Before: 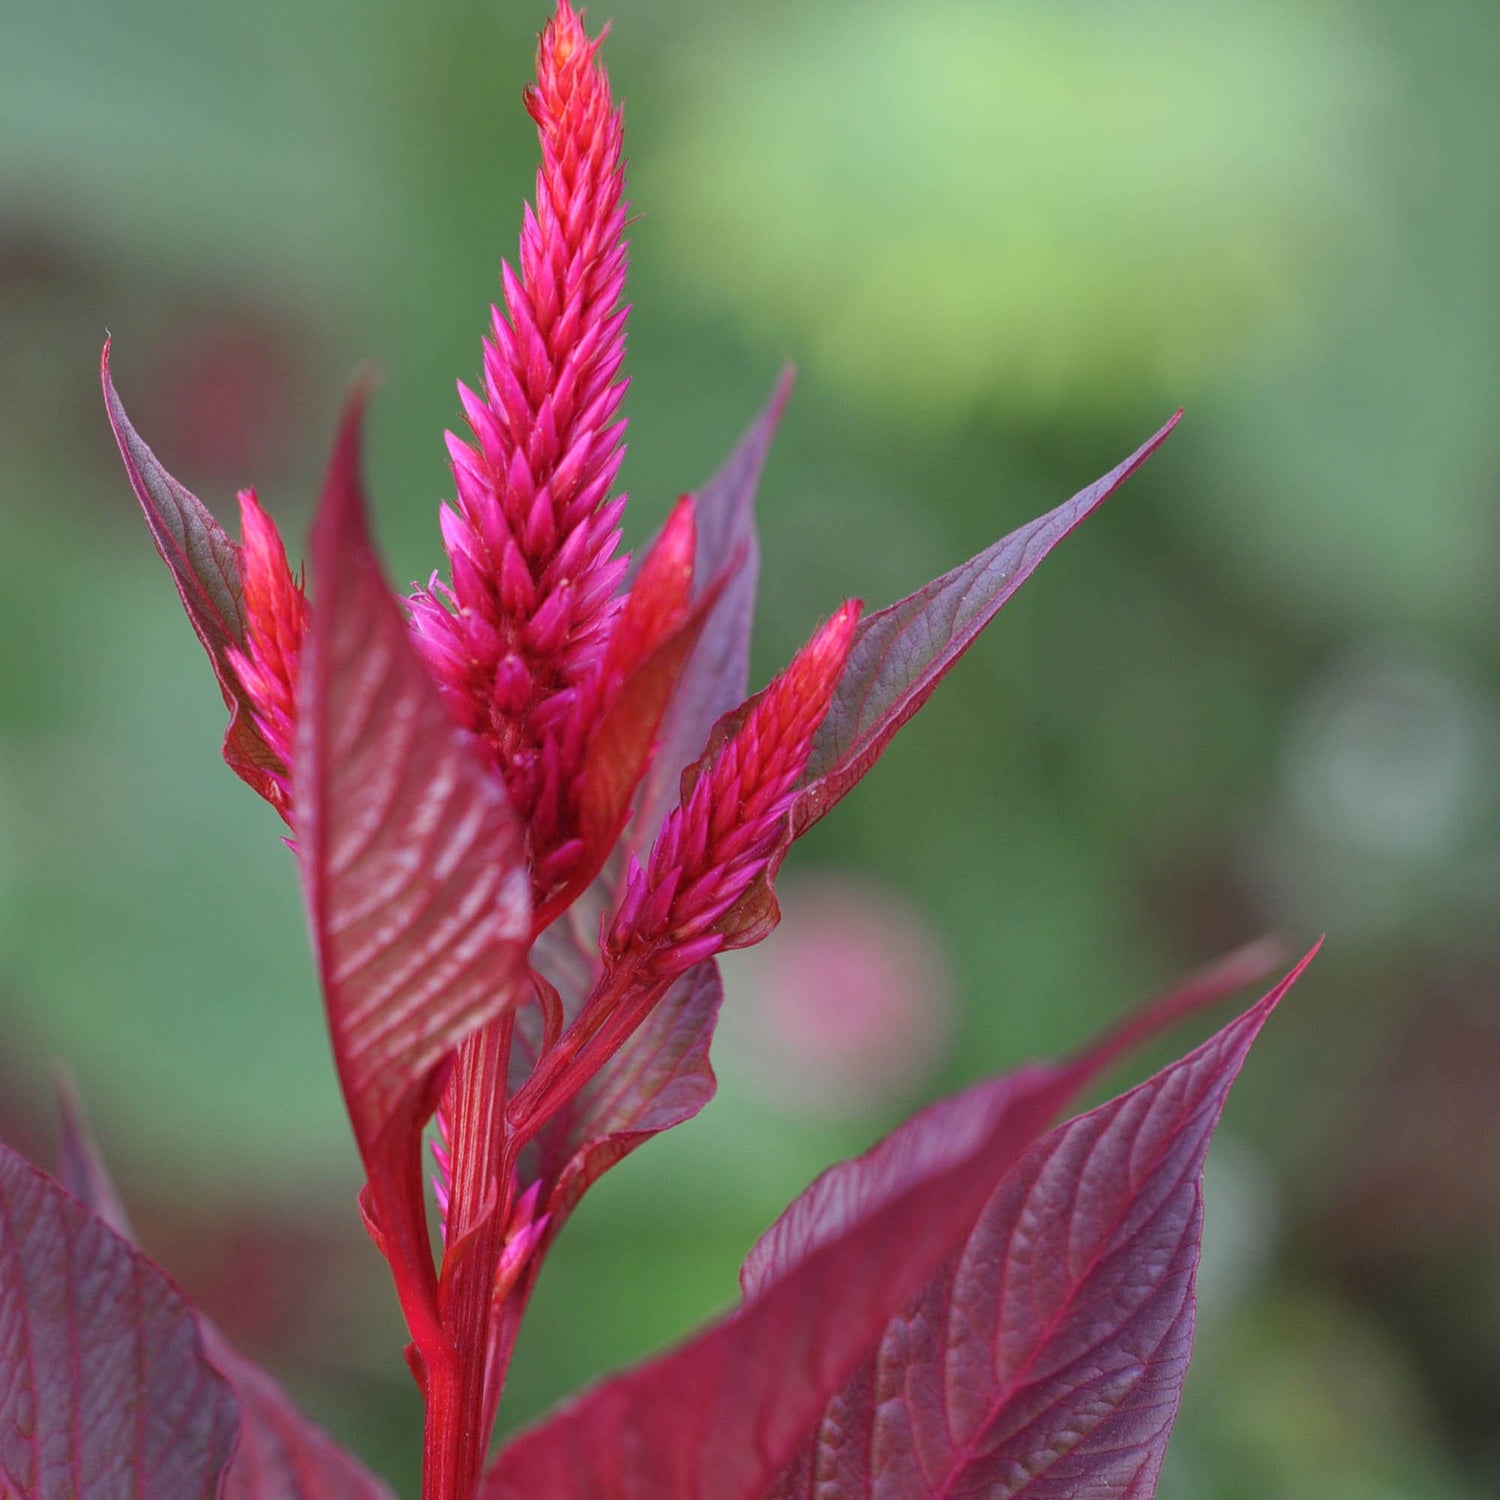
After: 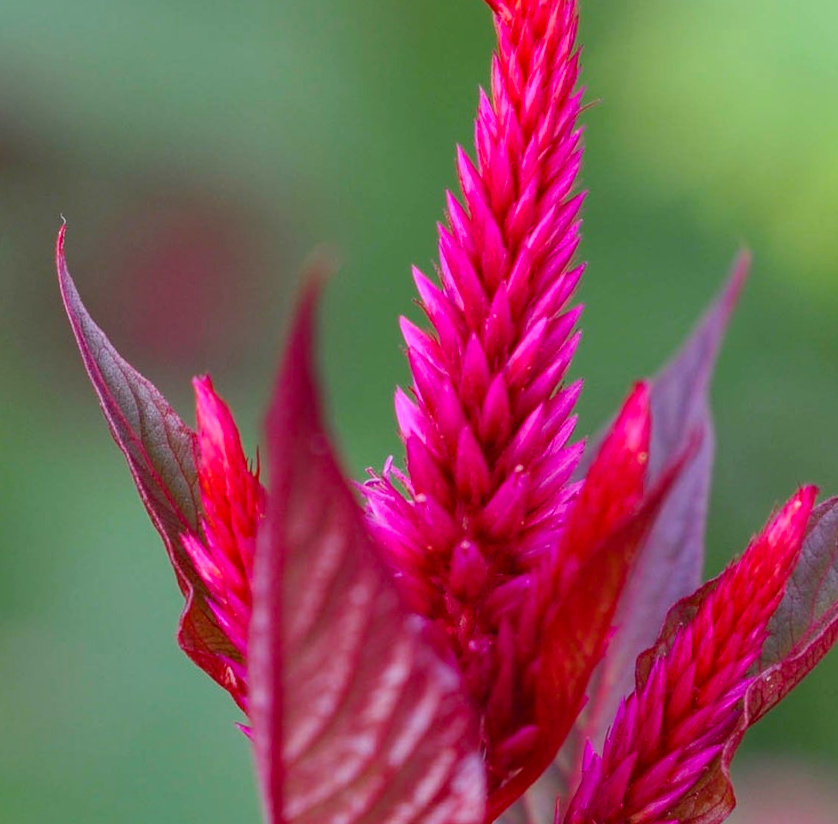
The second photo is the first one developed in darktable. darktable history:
crop and rotate: left 3.033%, top 7.621%, right 41.07%, bottom 37.391%
color balance rgb: shadows lift › luminance -19.995%, perceptual saturation grading › global saturation 30.073%
